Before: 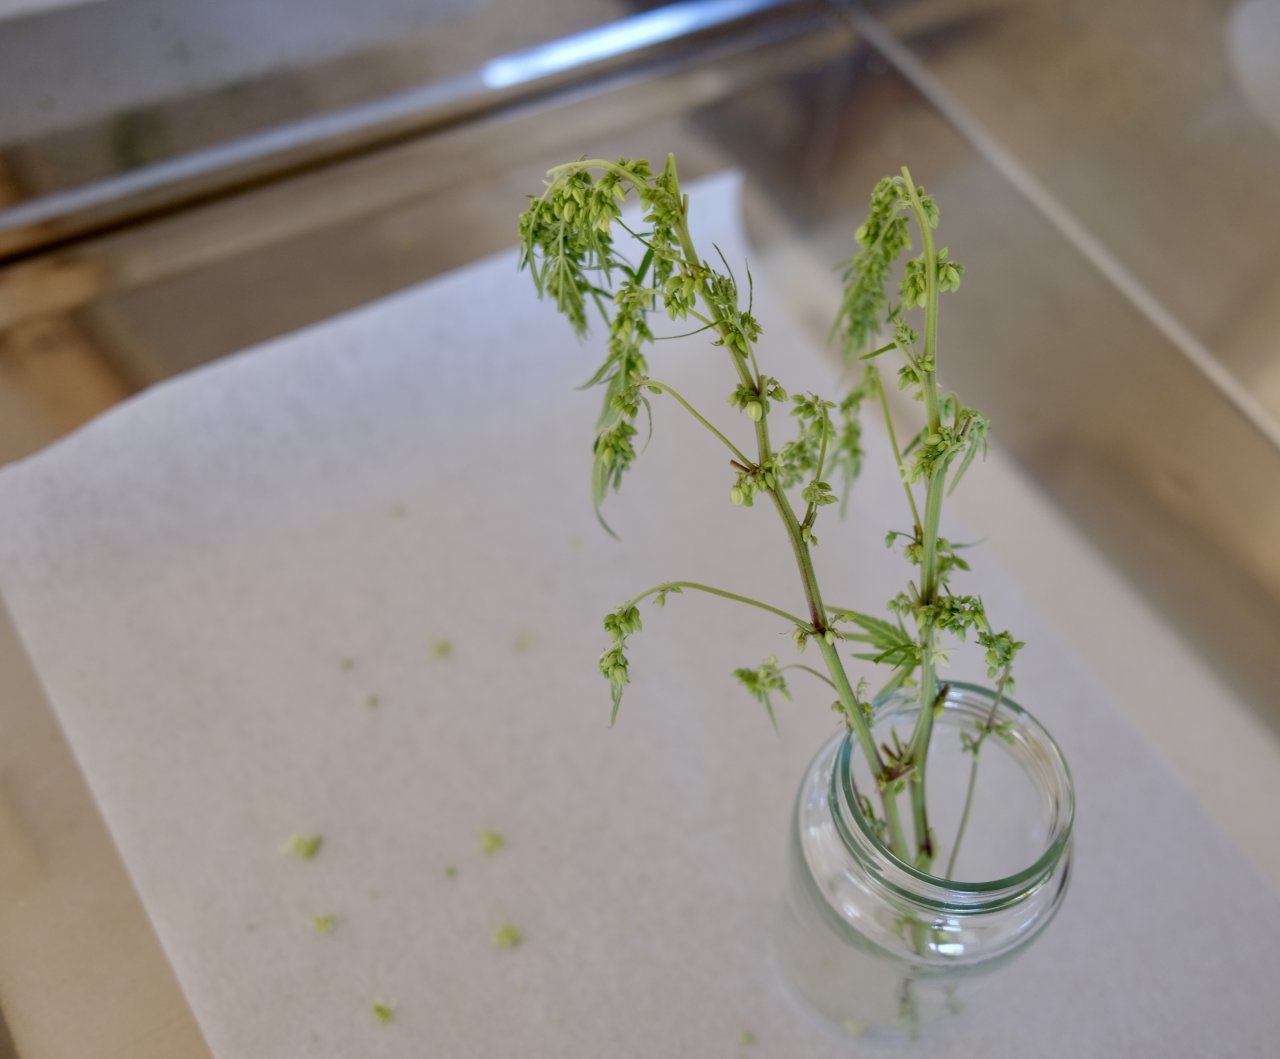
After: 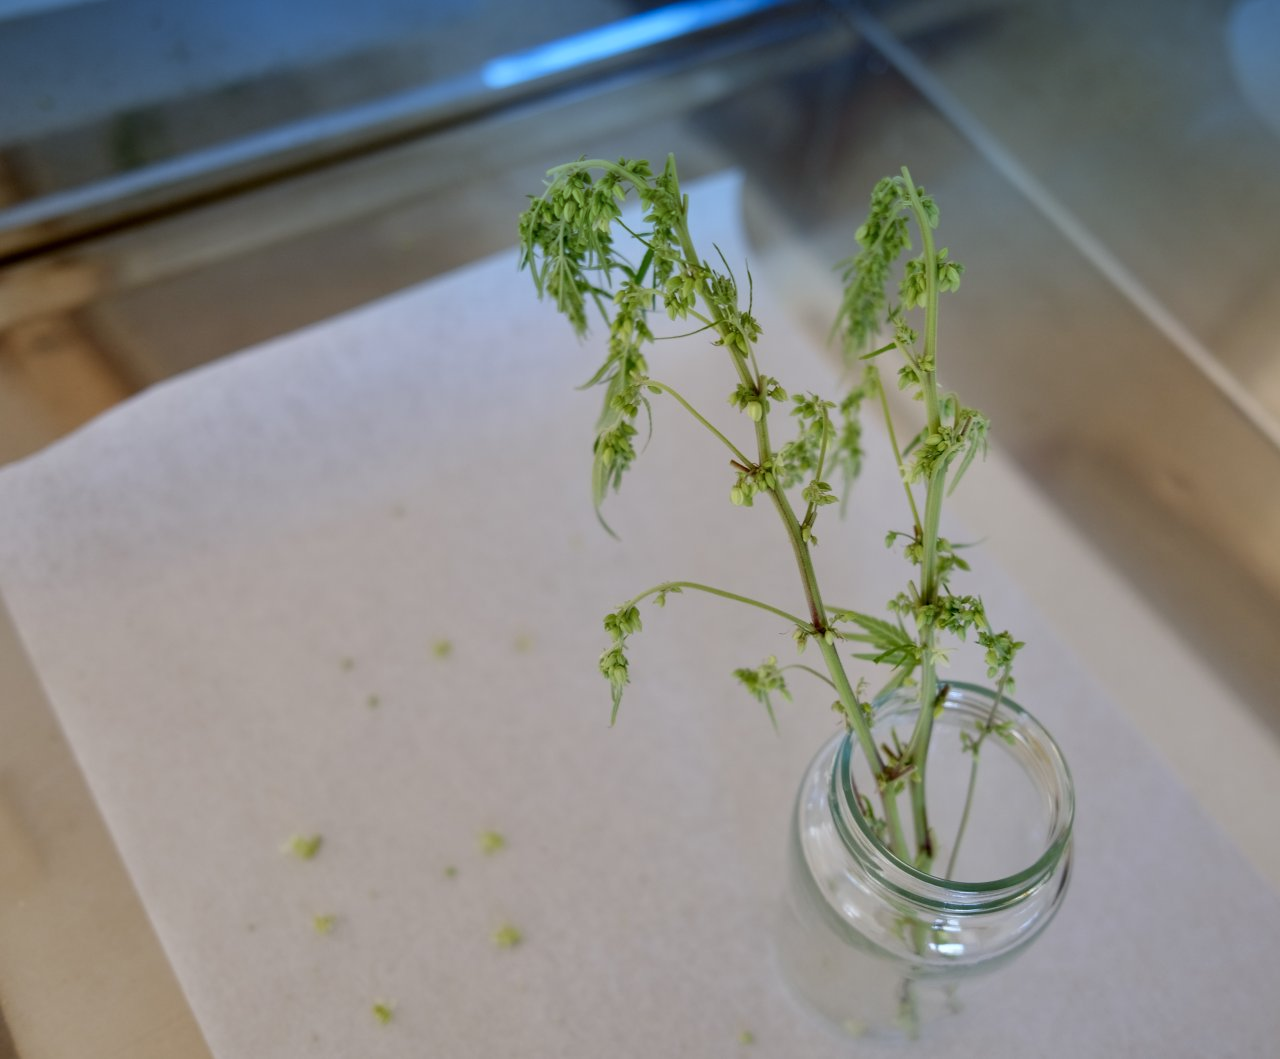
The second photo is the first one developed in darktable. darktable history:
vibrance: vibrance 0%
graduated density: density 2.02 EV, hardness 44%, rotation 0.374°, offset 8.21, hue 208.8°, saturation 97%
